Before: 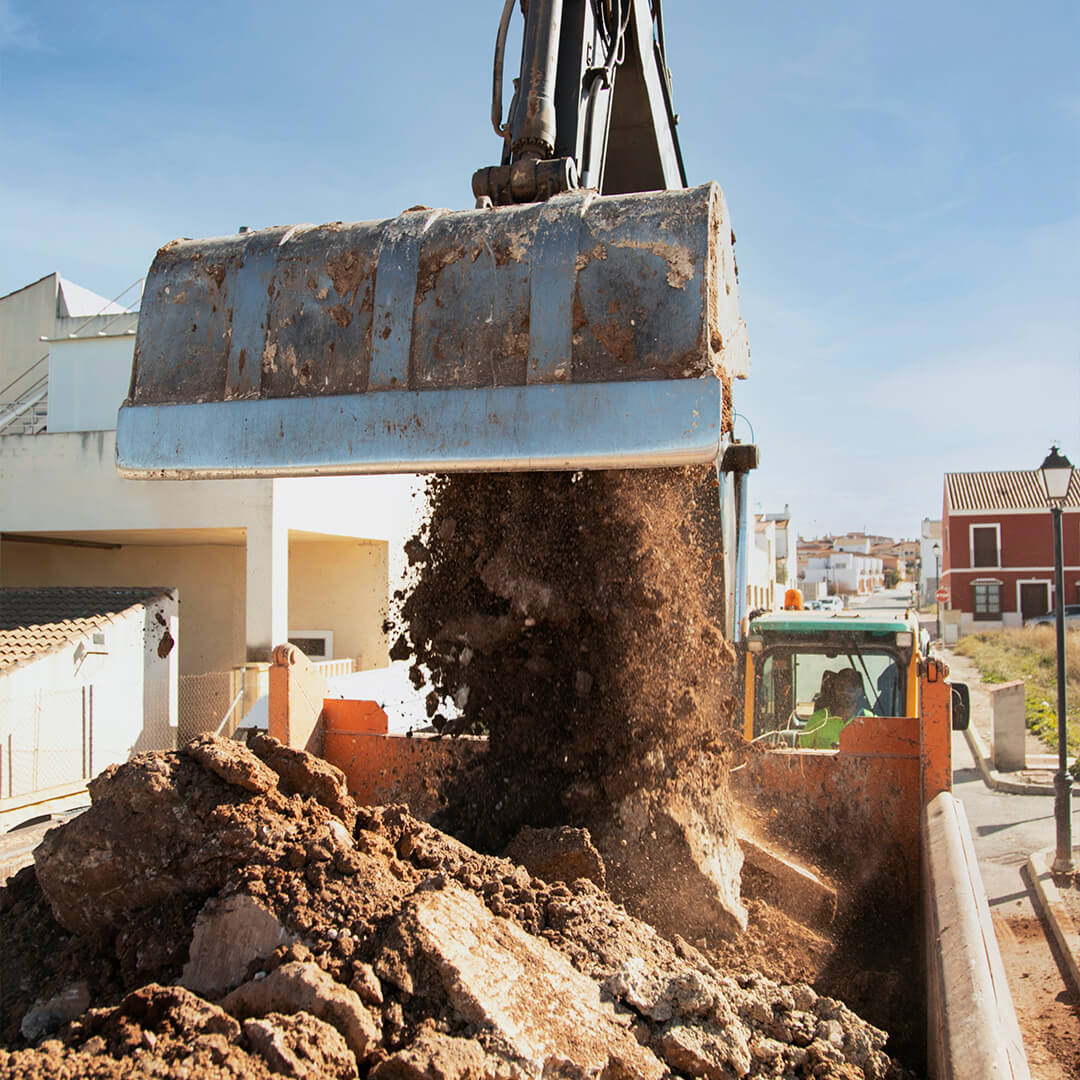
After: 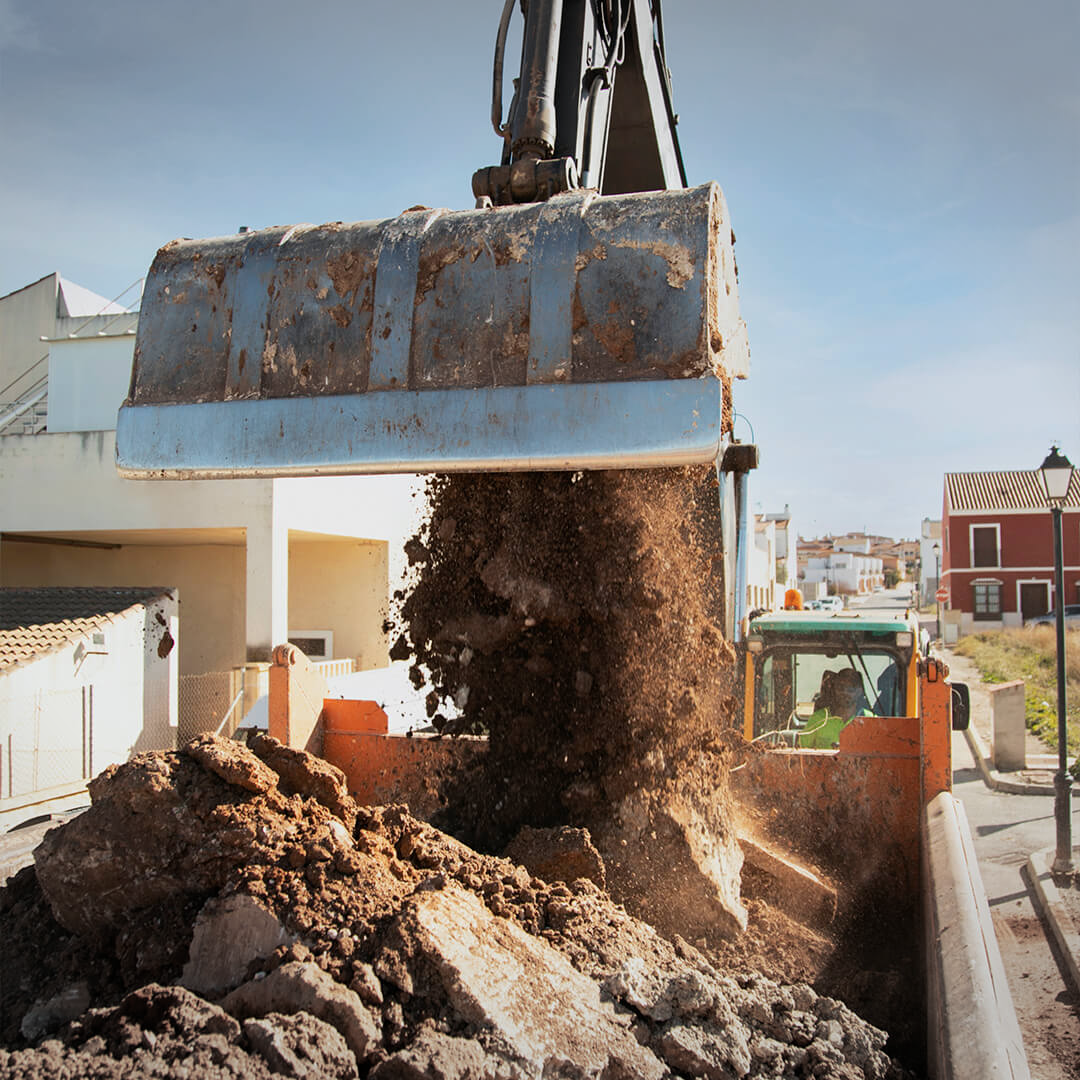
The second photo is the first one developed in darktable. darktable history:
exposure: exposure -0.072 EV, compensate highlight preservation false
vignetting: fall-off start 100%, brightness -0.282, width/height ratio 1.31
